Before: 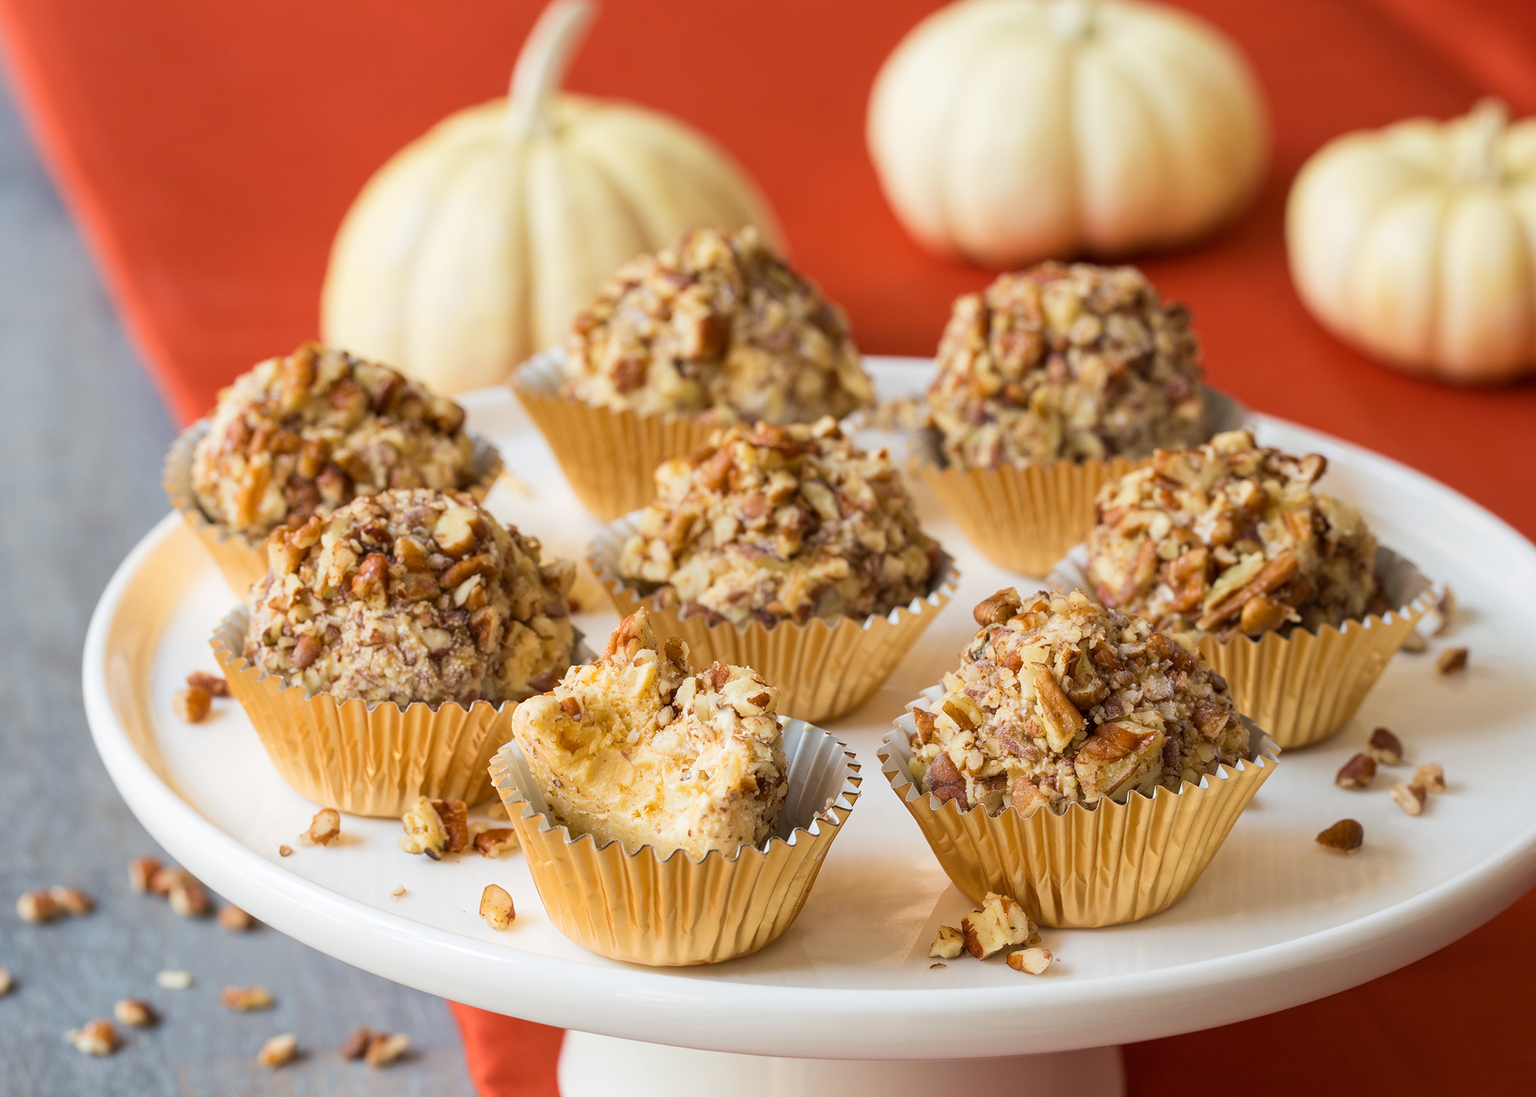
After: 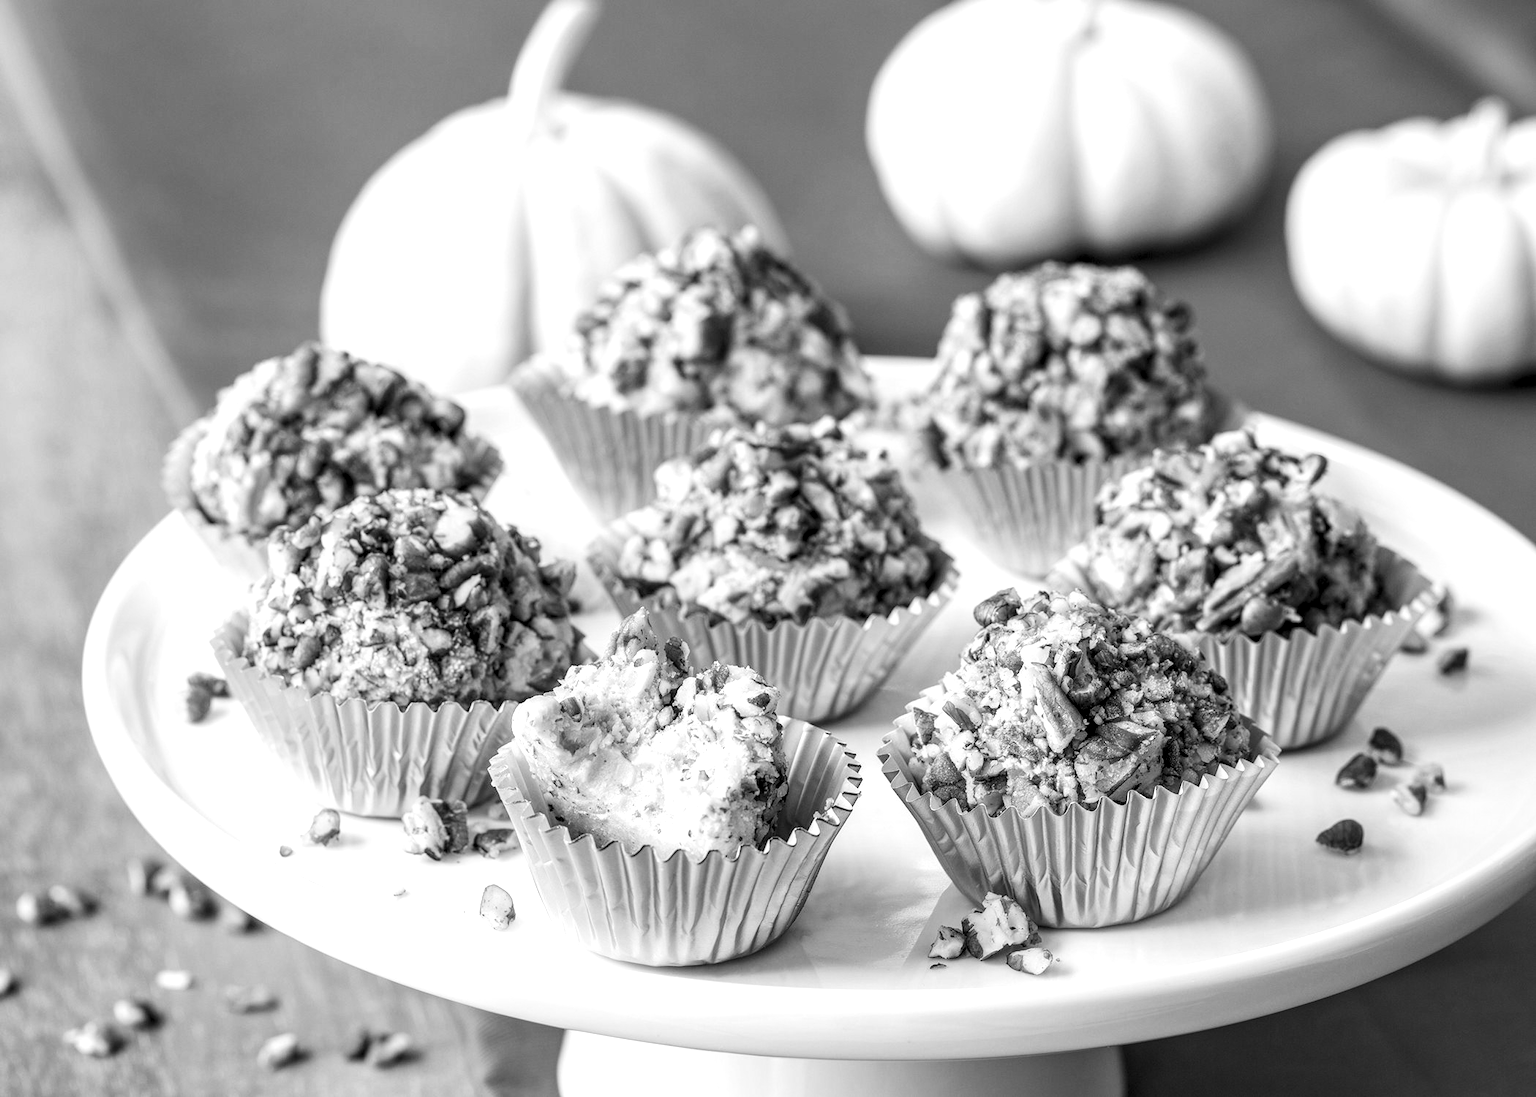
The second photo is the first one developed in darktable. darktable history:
contrast brightness saturation: contrast 0.2, brightness 0.16, saturation 0.22
monochrome: size 3.1
local contrast: highlights 79%, shadows 56%, detail 175%, midtone range 0.428
